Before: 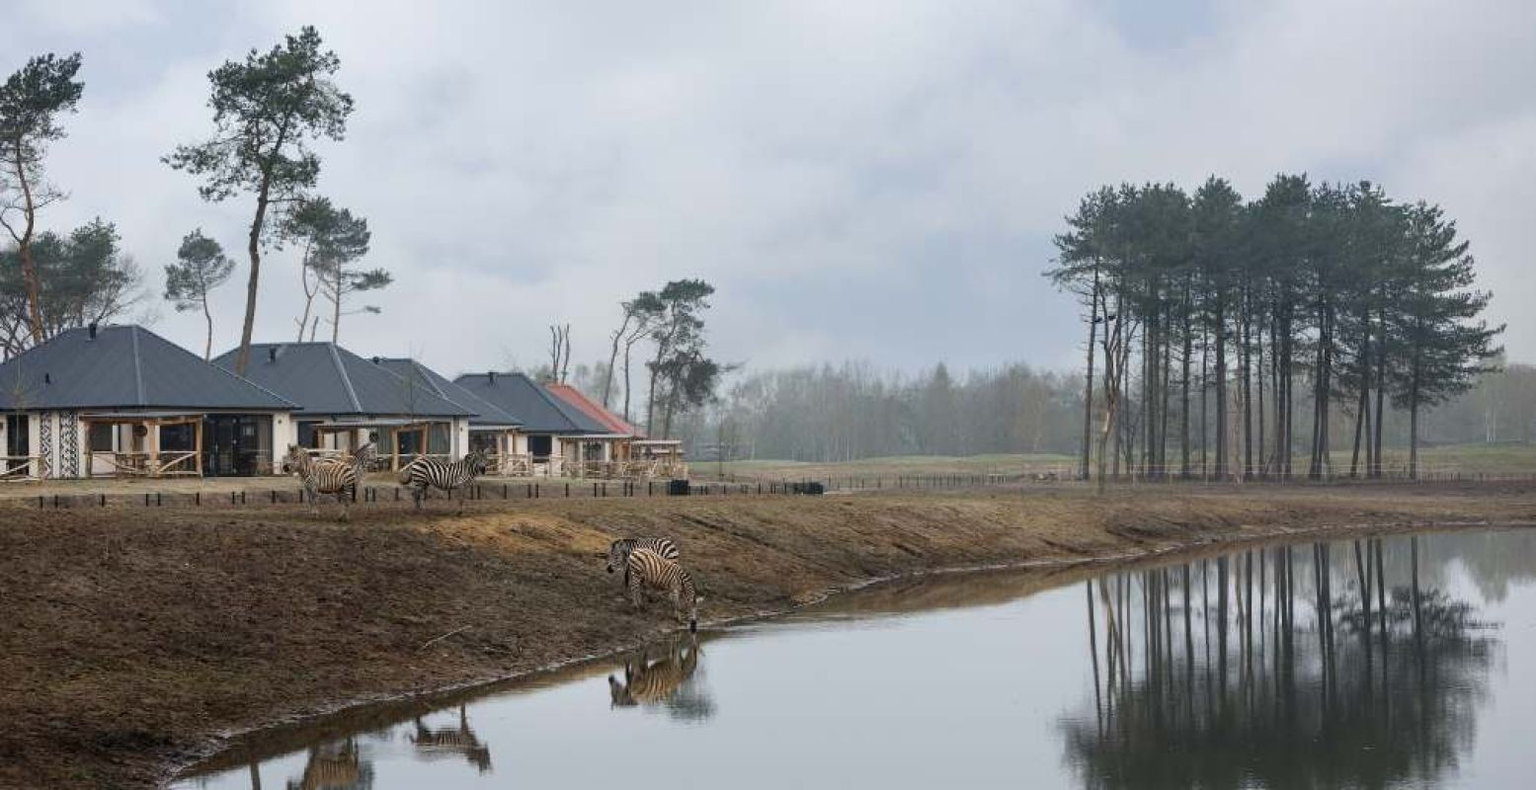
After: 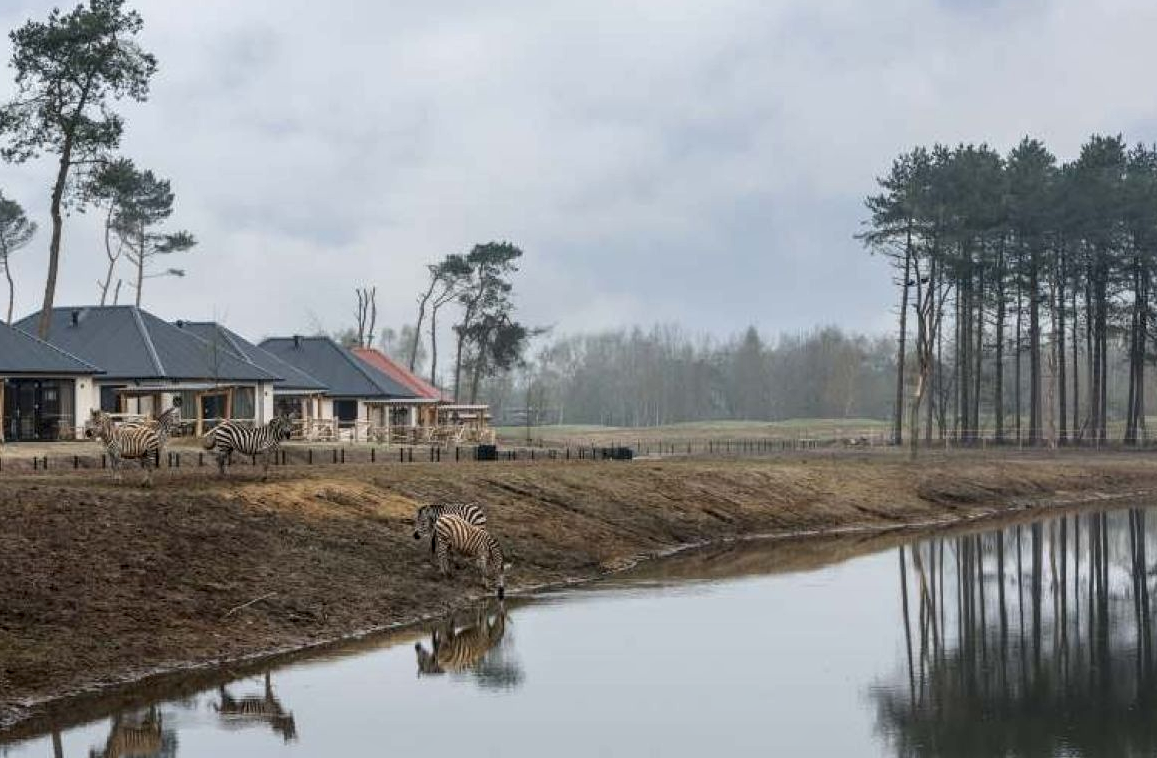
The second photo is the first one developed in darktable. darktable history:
crop and rotate: left 12.959%, top 5.244%, right 12.593%
local contrast: detail 130%
